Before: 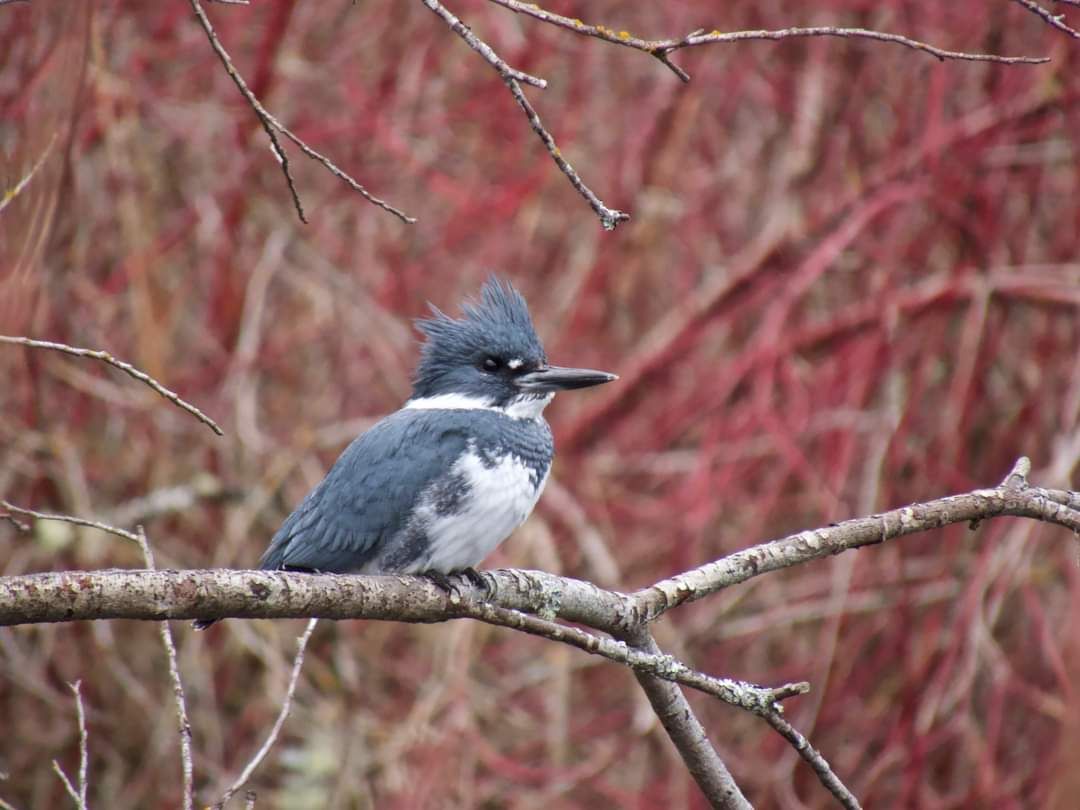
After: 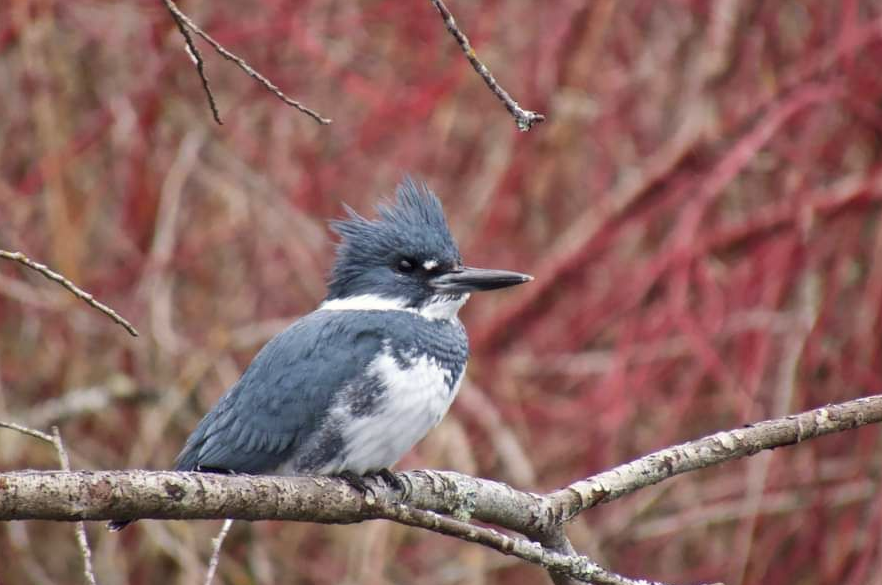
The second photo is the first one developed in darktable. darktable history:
crop: left 7.881%, top 12.244%, right 9.943%, bottom 15.464%
color correction: highlights b* 2.9
